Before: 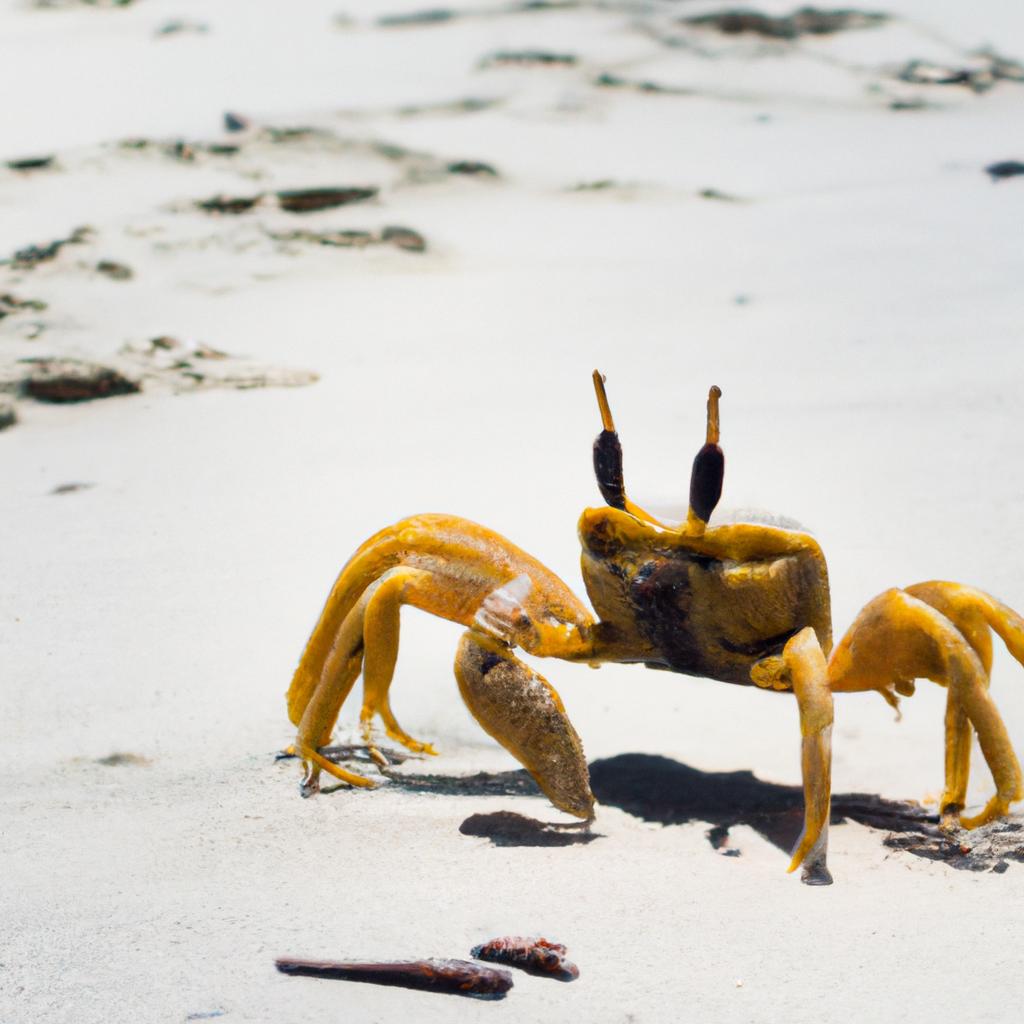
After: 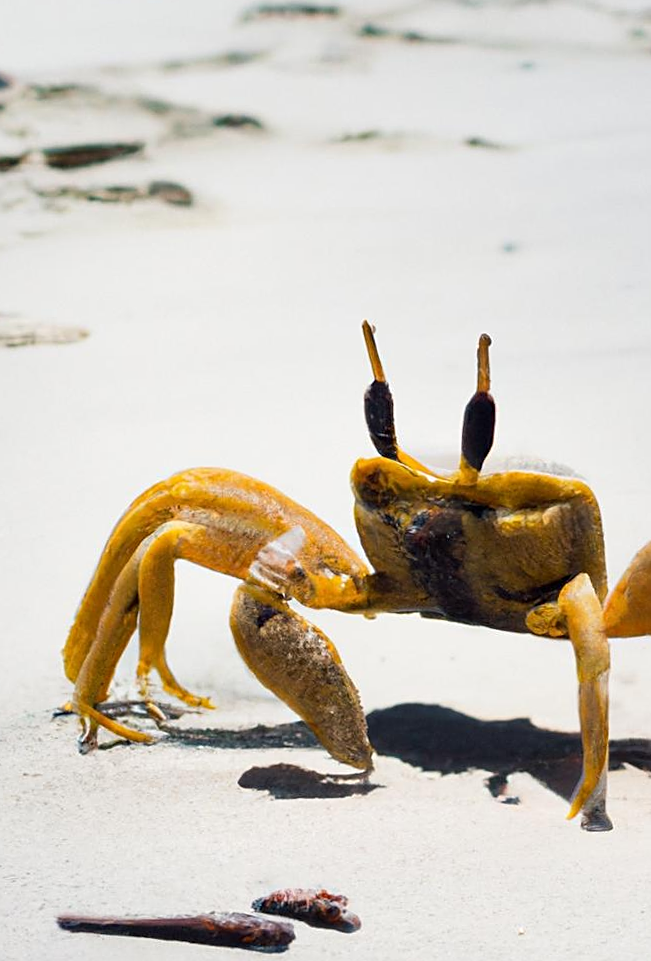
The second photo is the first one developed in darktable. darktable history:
sharpen: on, module defaults
rotate and perspective: rotation -1.17°, automatic cropping off
crop and rotate: left 22.918%, top 5.629%, right 14.711%, bottom 2.247%
